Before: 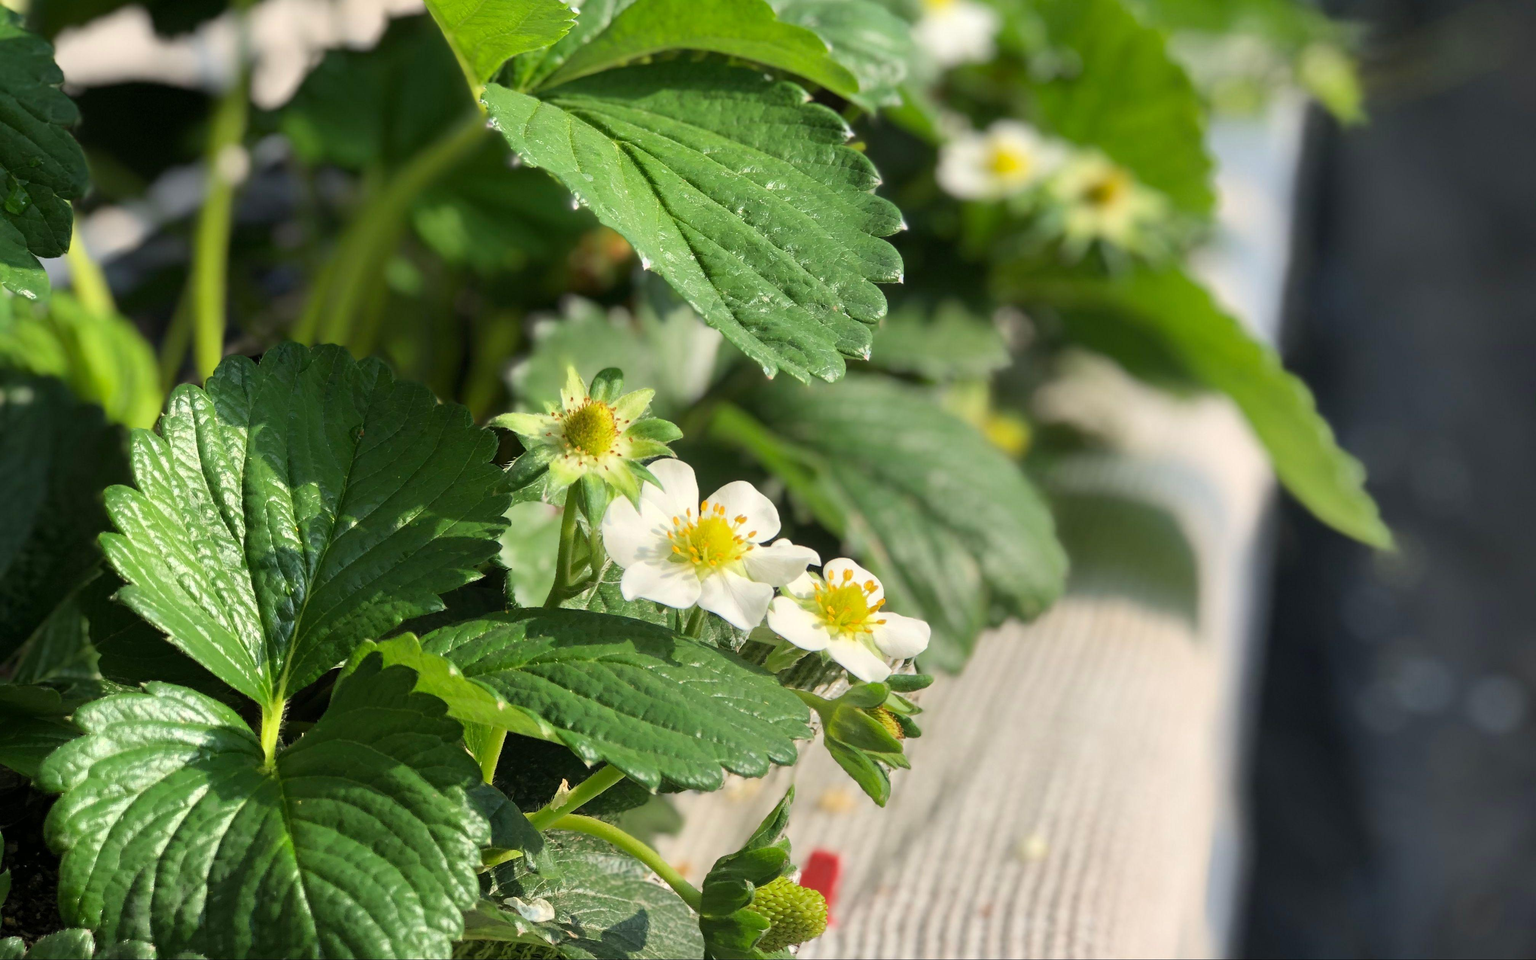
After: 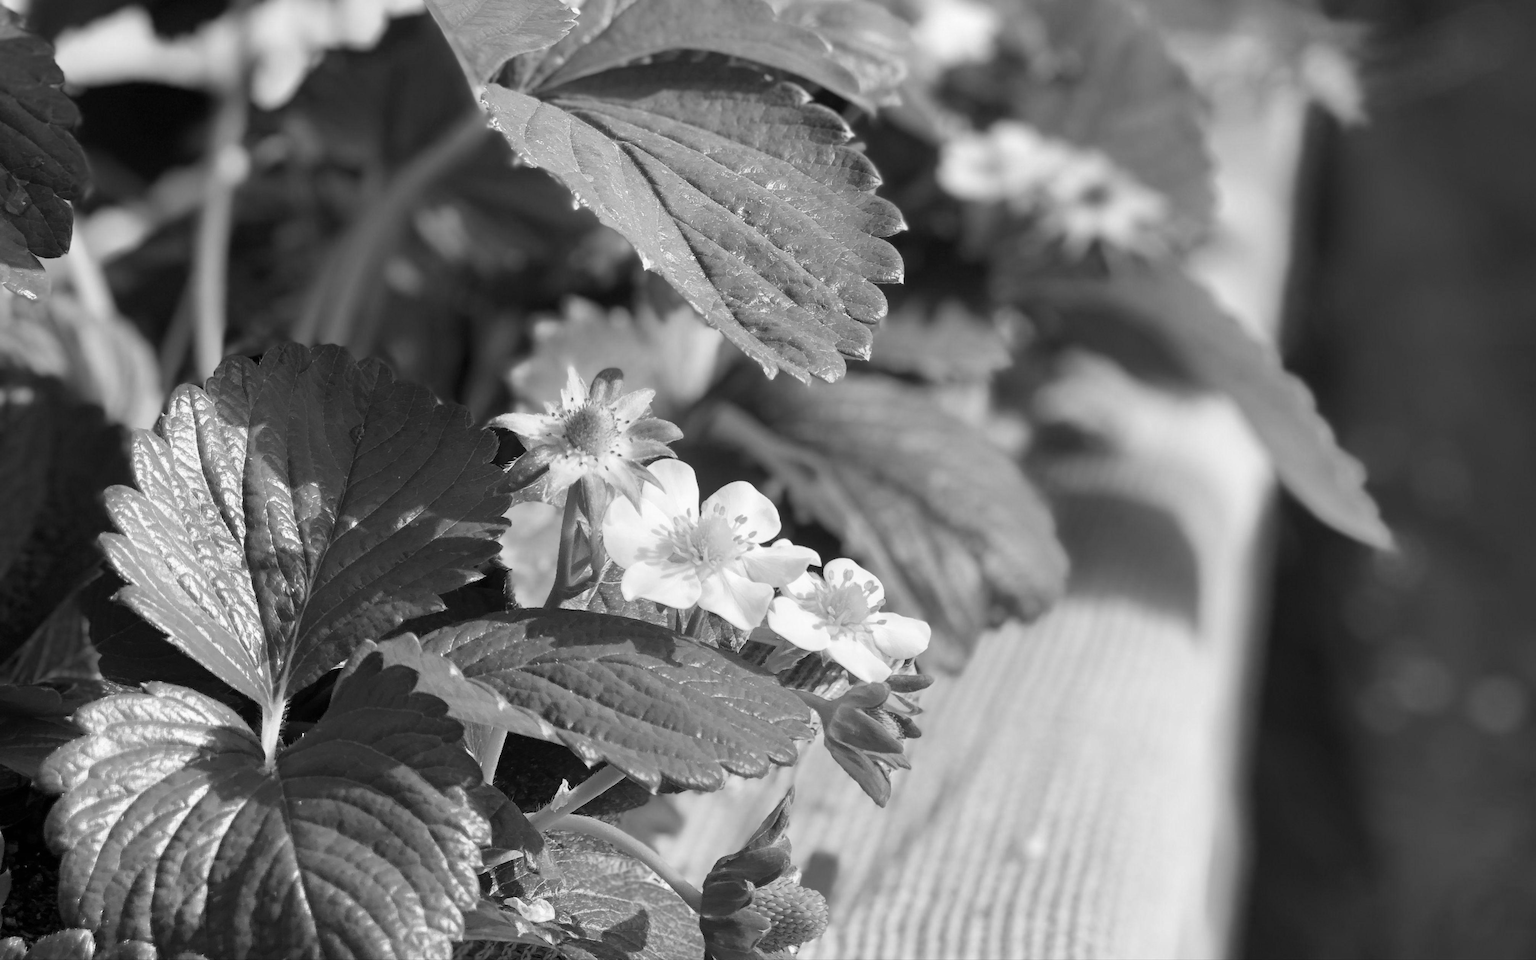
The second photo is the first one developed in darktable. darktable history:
monochrome: a -6.99, b 35.61, size 1.4
white balance: red 0.988, blue 1.017
